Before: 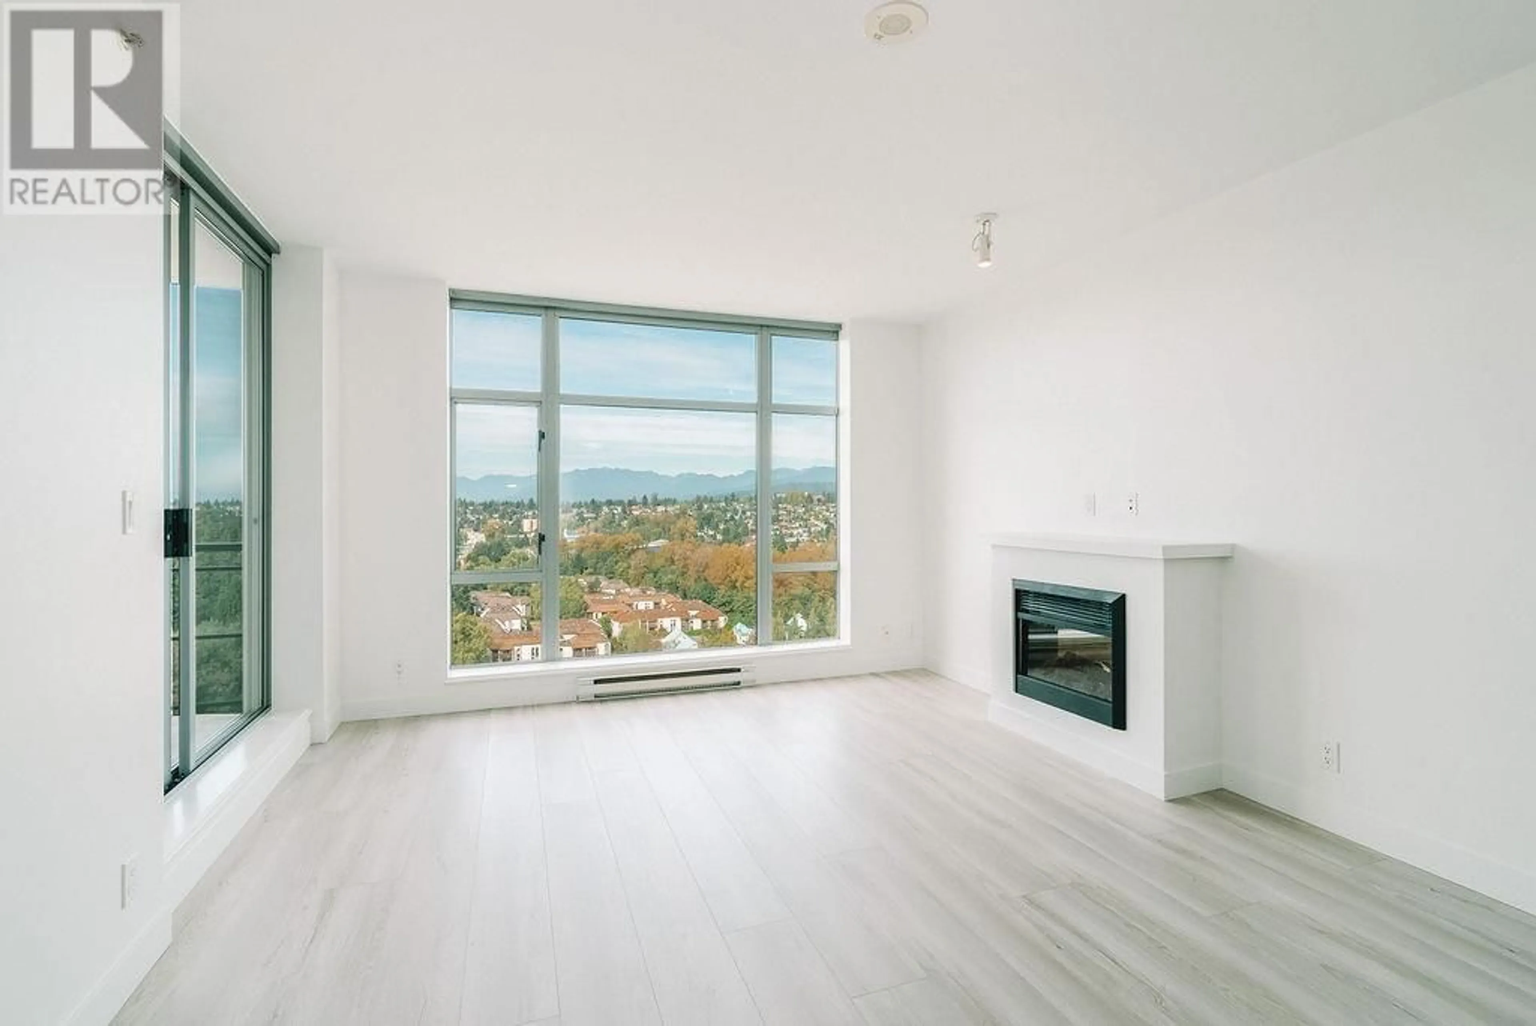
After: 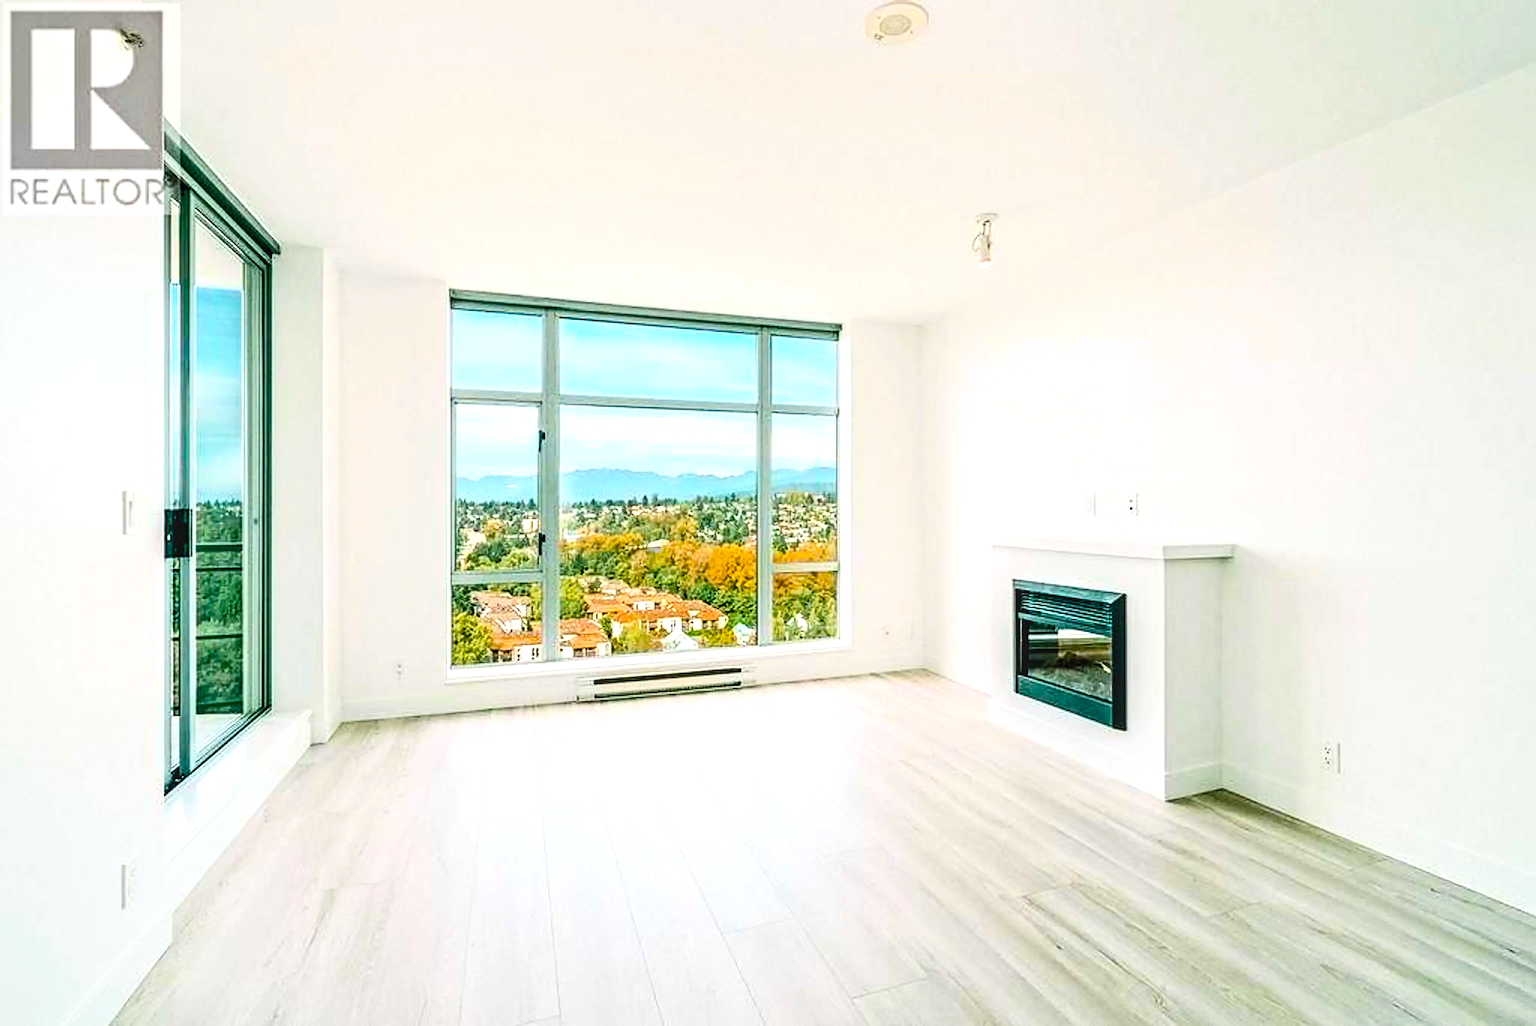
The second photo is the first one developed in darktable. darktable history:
color balance rgb: linear chroma grading › global chroma 14.868%, perceptual saturation grading › global saturation 36.597%, perceptual saturation grading › shadows 34.713%, perceptual brilliance grading › highlights 10.045%, perceptual brilliance grading › mid-tones 5.151%, global vibrance 9.337%
local contrast: on, module defaults
contrast equalizer: y [[0.5, 0.542, 0.583, 0.625, 0.667, 0.708], [0.5 ×6], [0.5 ×6], [0 ×6], [0 ×6]]
contrast brightness saturation: contrast 0.232, brightness 0.114, saturation 0.293
